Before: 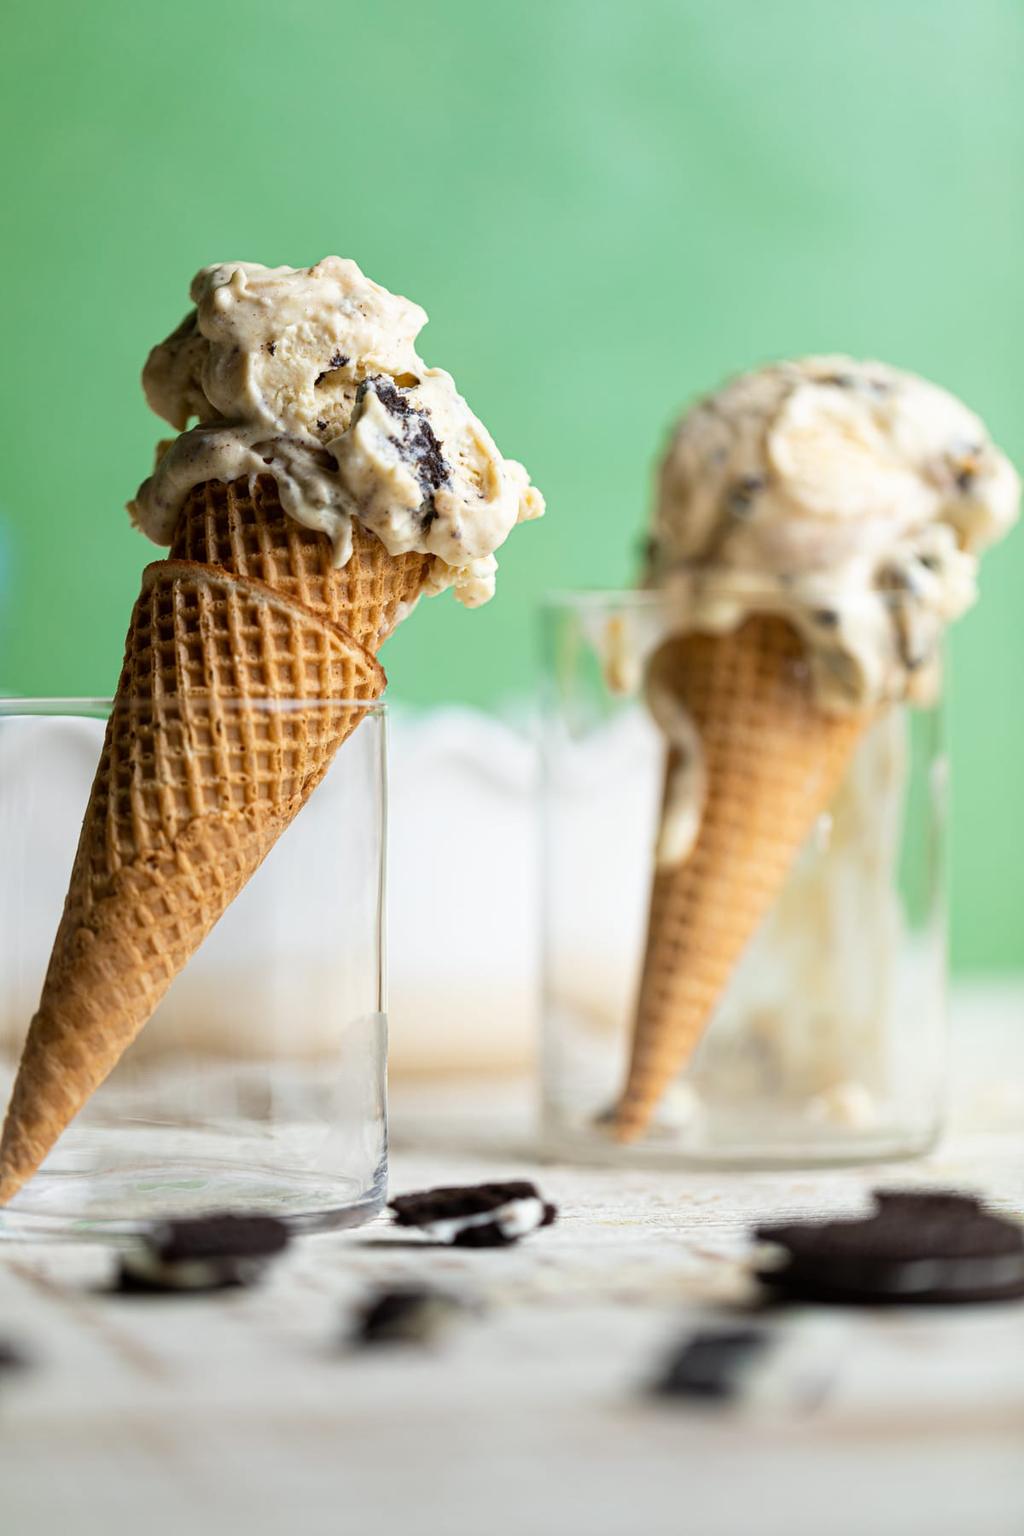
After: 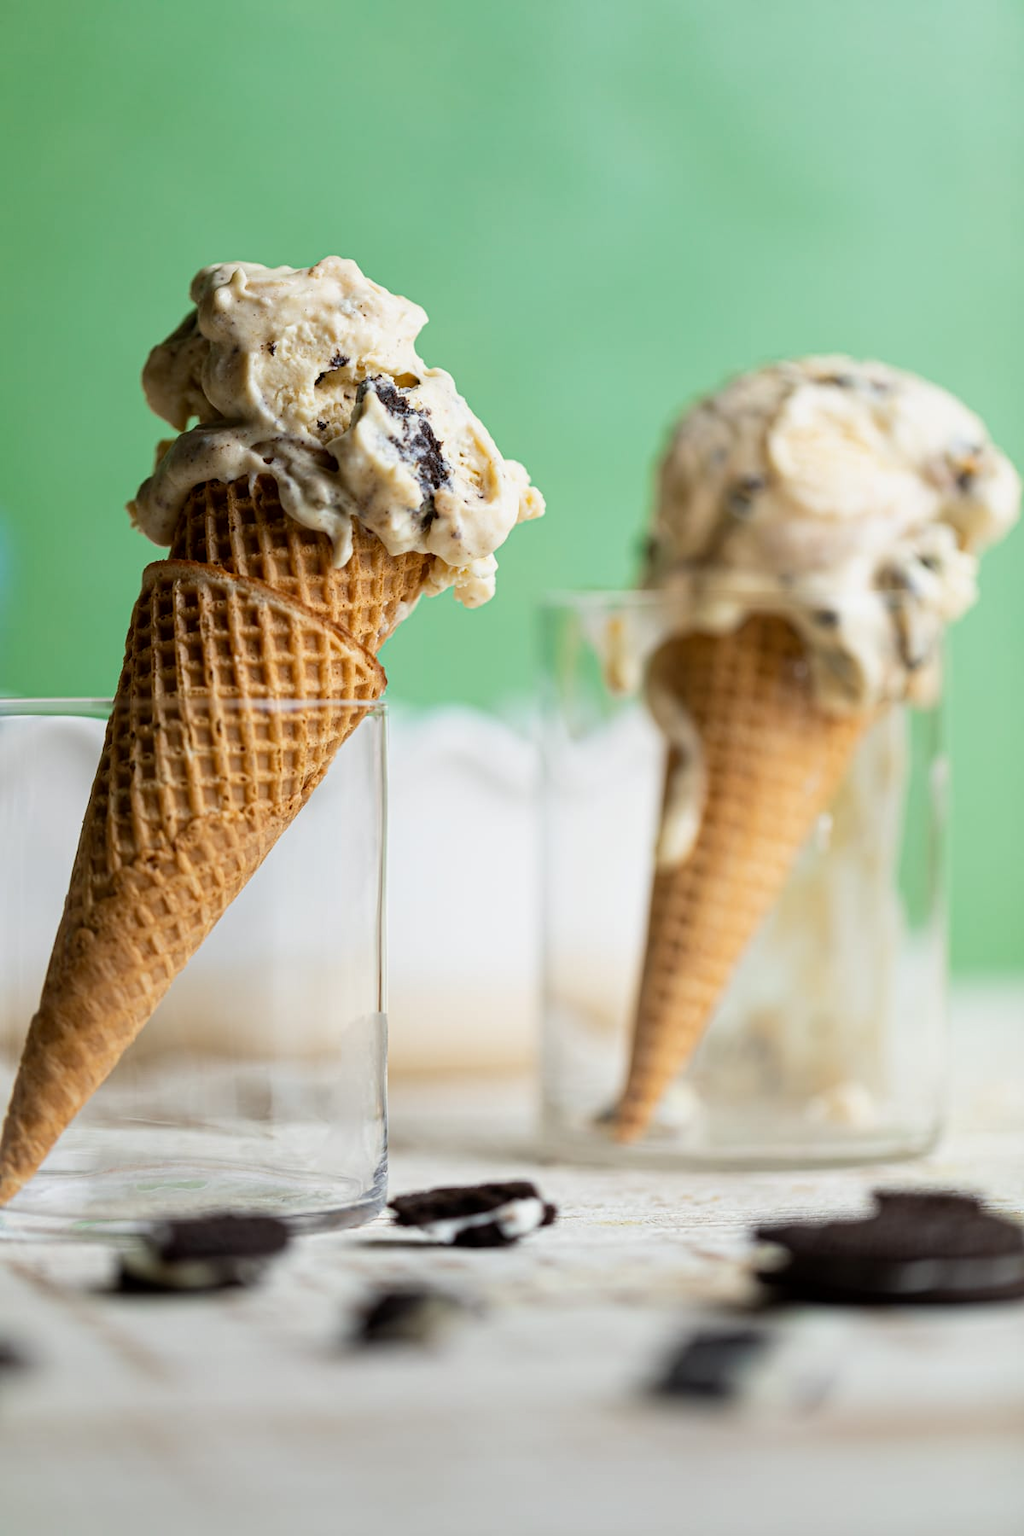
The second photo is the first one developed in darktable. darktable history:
exposure: black level correction 0.001, exposure -0.122 EV, compensate highlight preservation false
